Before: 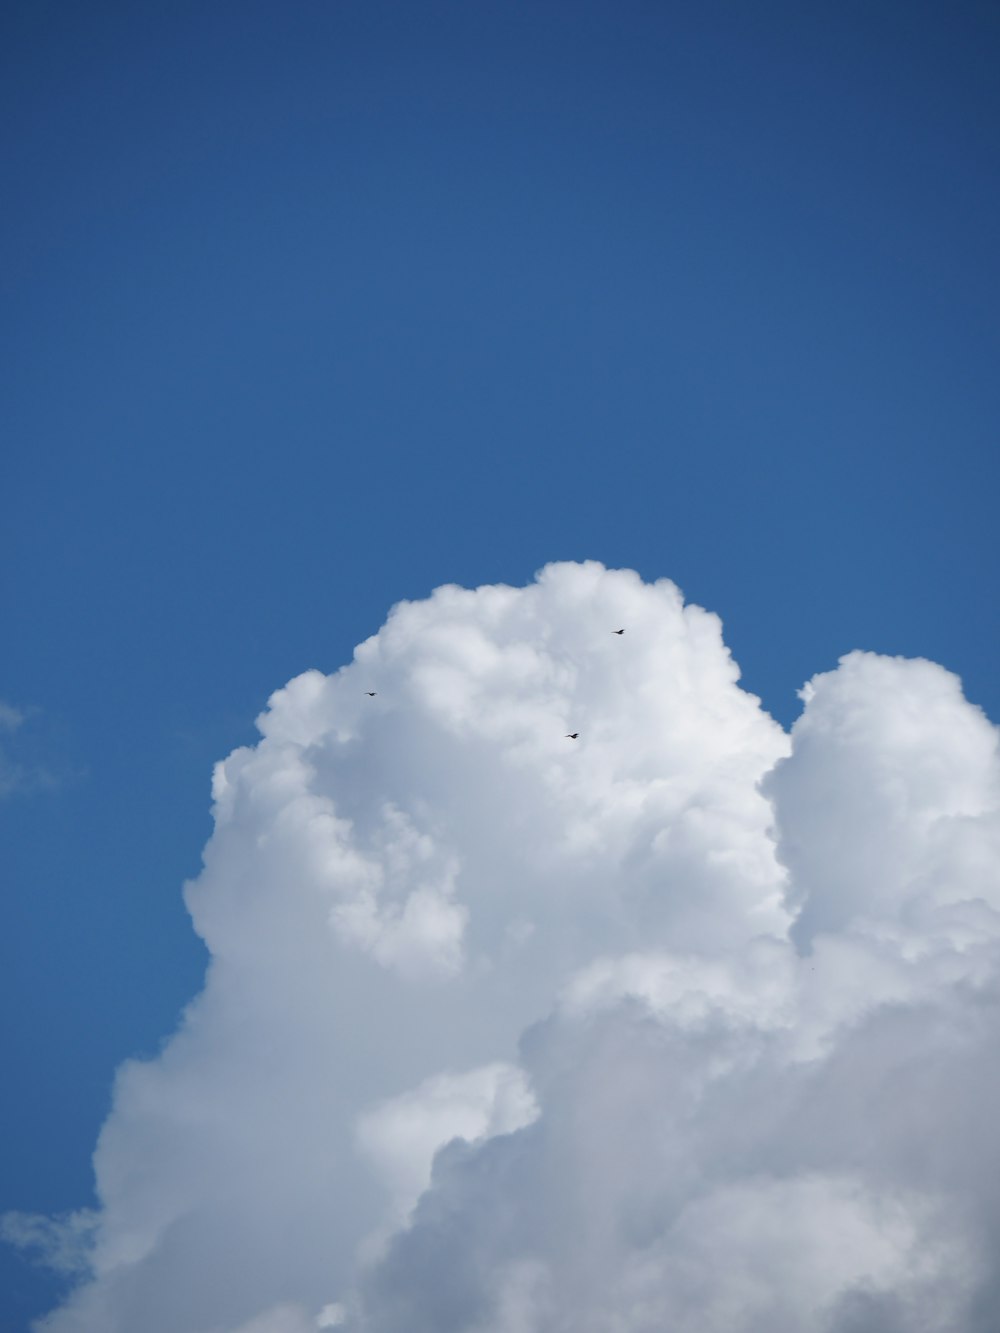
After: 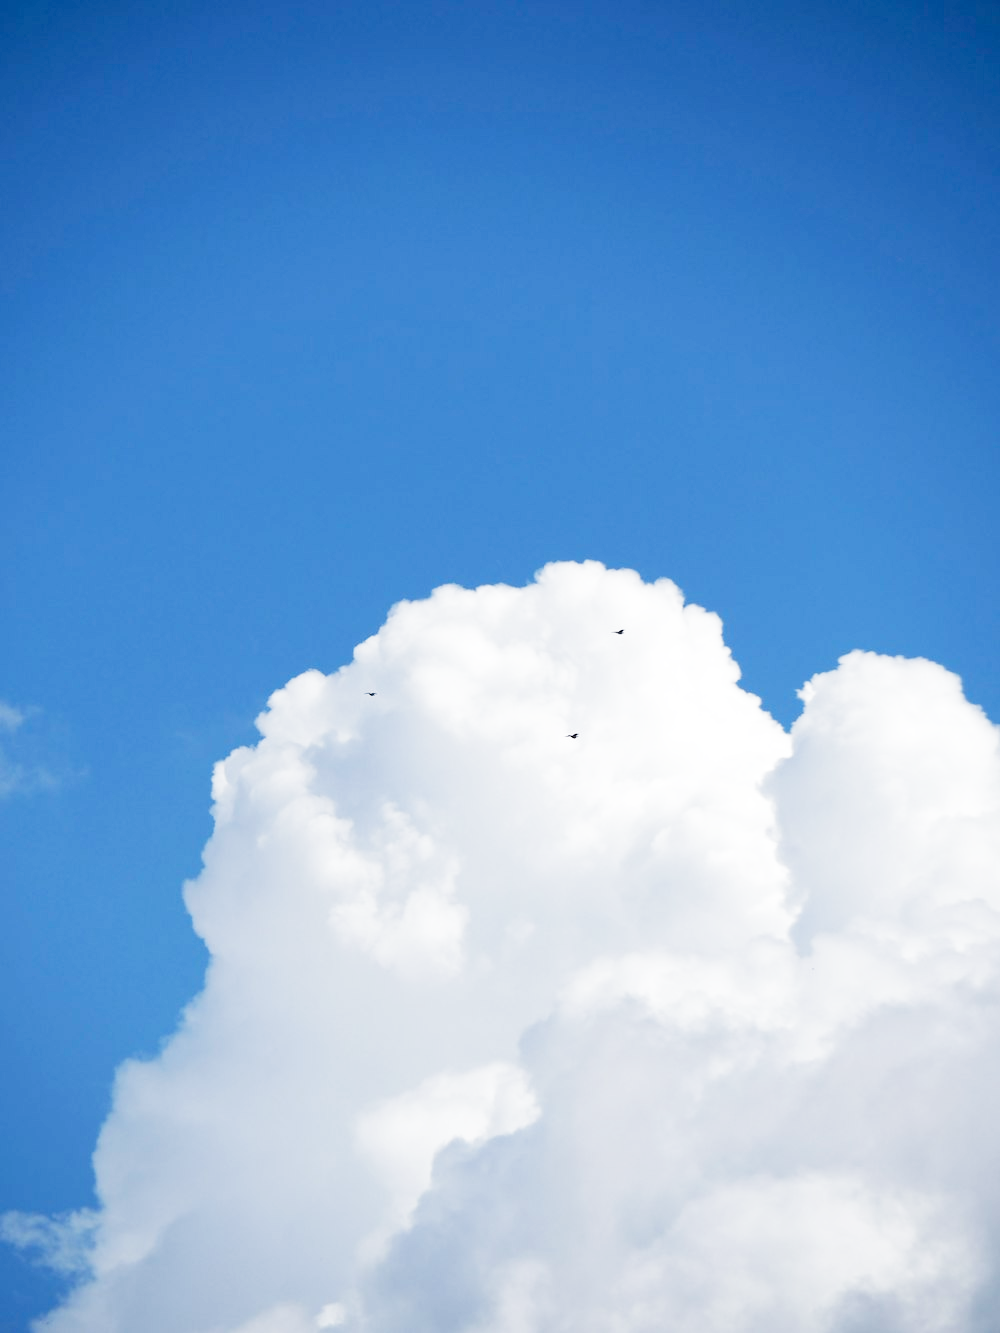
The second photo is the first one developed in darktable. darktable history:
filmic rgb: middle gray luminance 12.74%, black relative exposure -10.13 EV, white relative exposure 3.47 EV, threshold 6 EV, target black luminance 0%, hardness 5.74, latitude 44.69%, contrast 1.221, highlights saturation mix 5%, shadows ↔ highlights balance 26.78%, add noise in highlights 0, preserve chrominance no, color science v3 (2019), use custom middle-gray values true, iterations of high-quality reconstruction 0, contrast in highlights soft, enable highlight reconstruction true
exposure: black level correction 0.001, exposure 0.5 EV, compensate exposure bias true, compensate highlight preservation false
